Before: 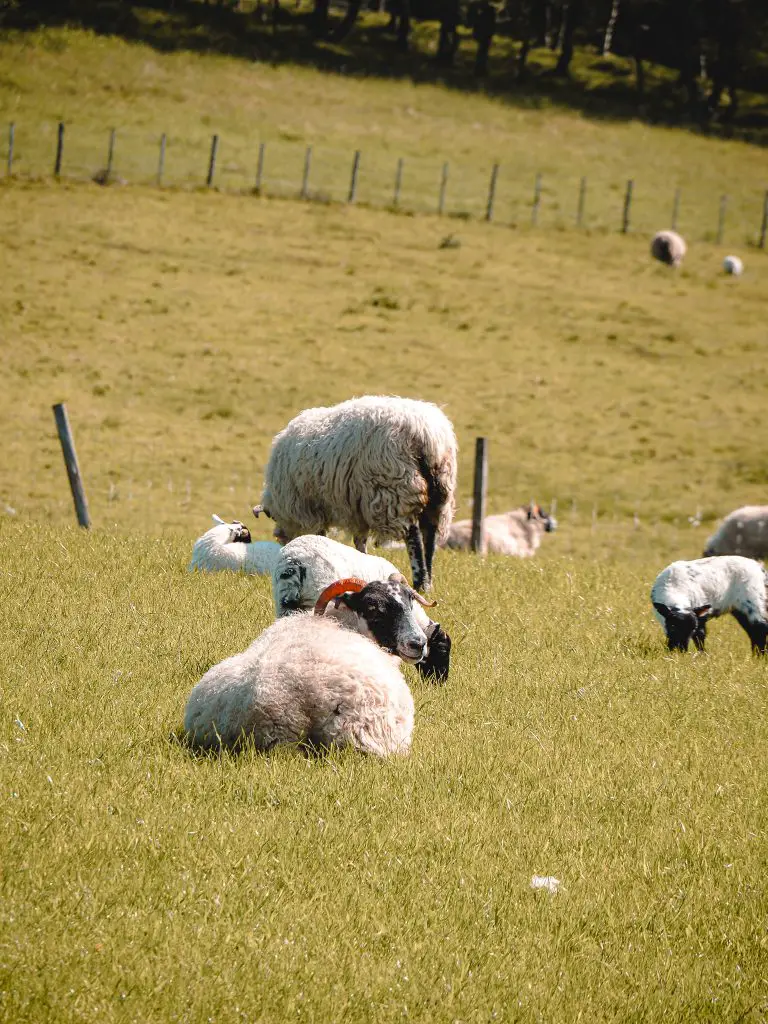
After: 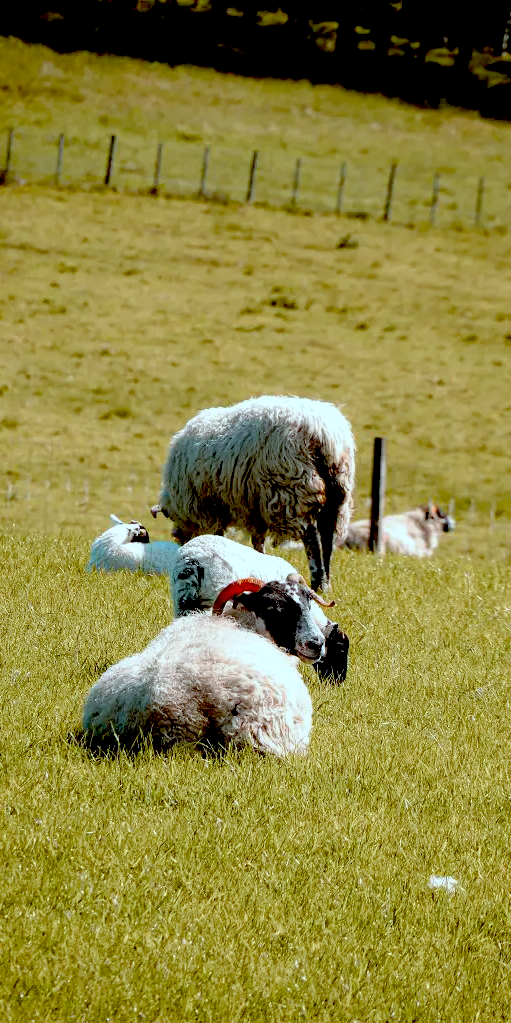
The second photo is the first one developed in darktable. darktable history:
crop and rotate: left 13.342%, right 19.991%
exposure: black level correction 0.056, compensate highlight preservation false
color correction: highlights a* -10.04, highlights b* -10.37
